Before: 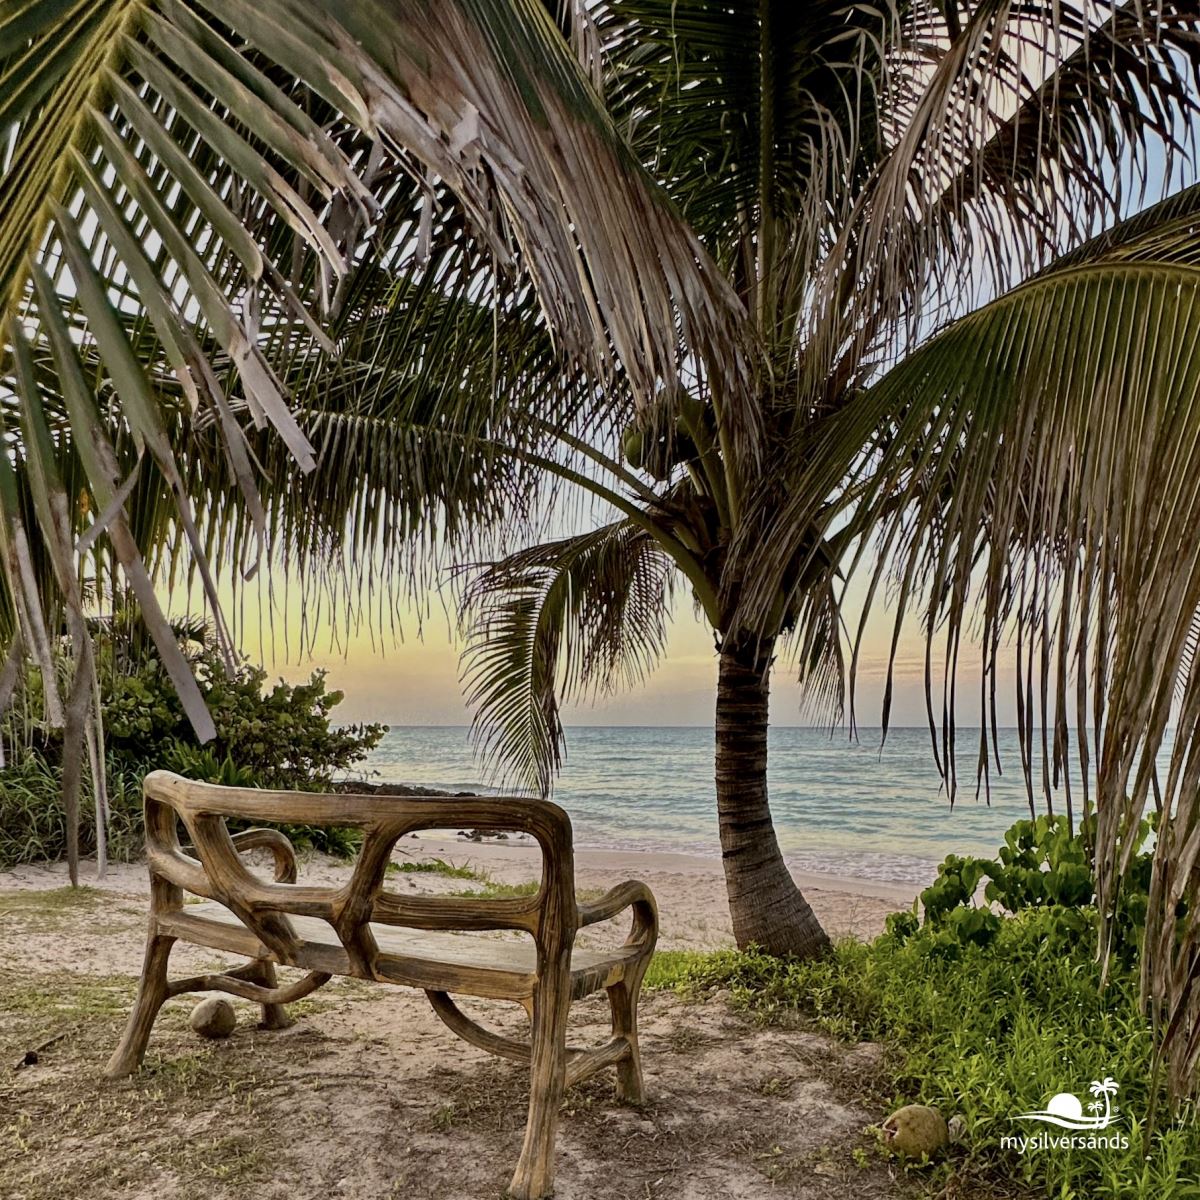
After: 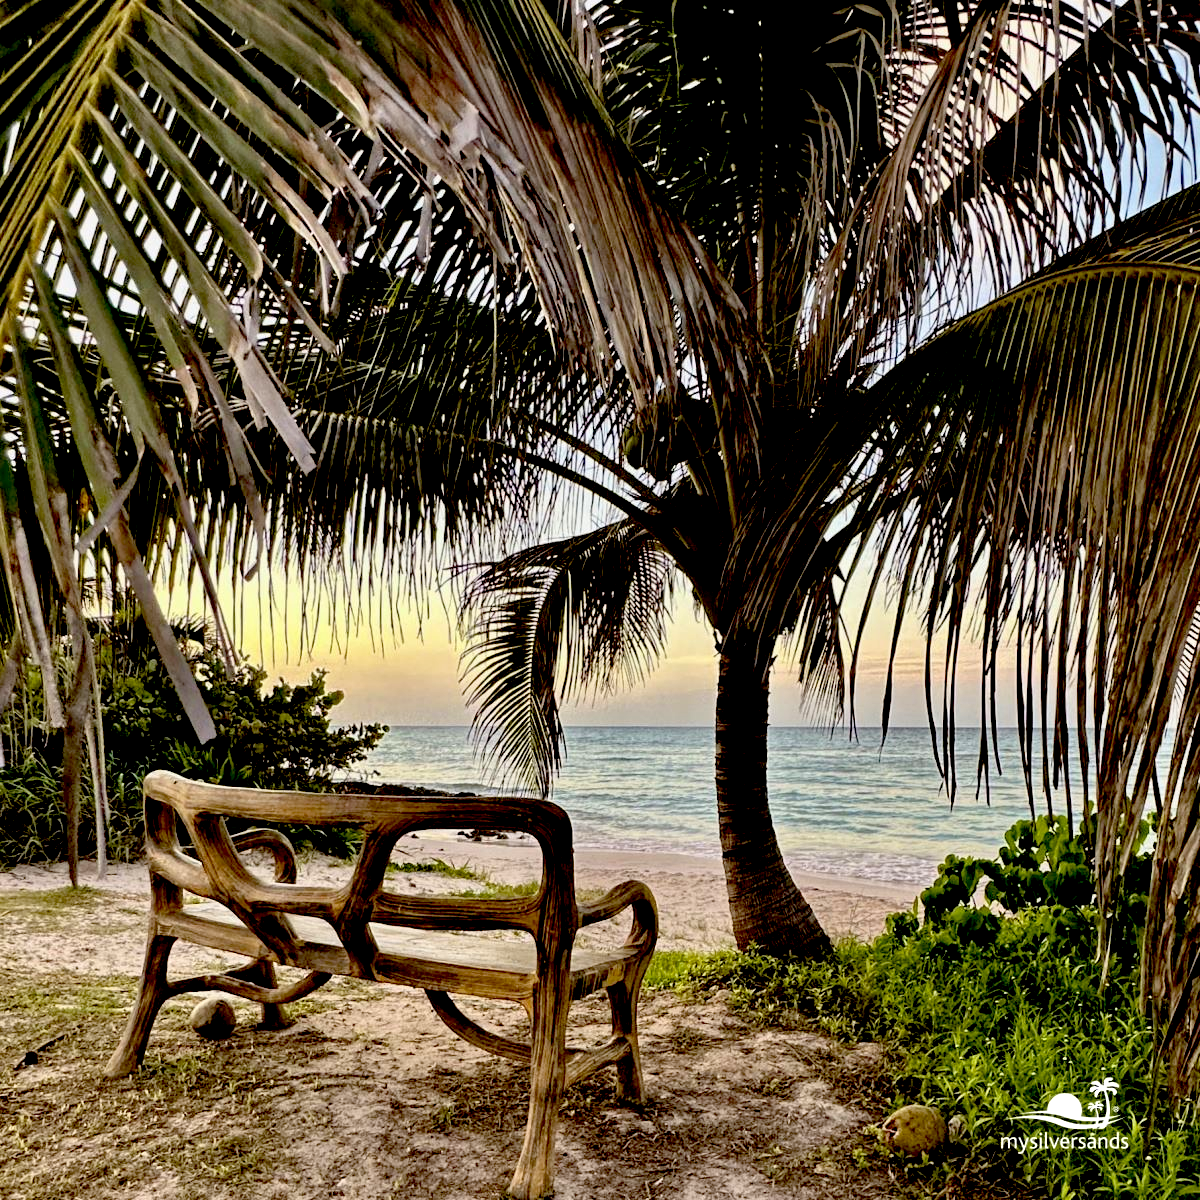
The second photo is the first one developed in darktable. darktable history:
exposure: black level correction 0.04, exposure 0.499 EV, compensate highlight preservation false
